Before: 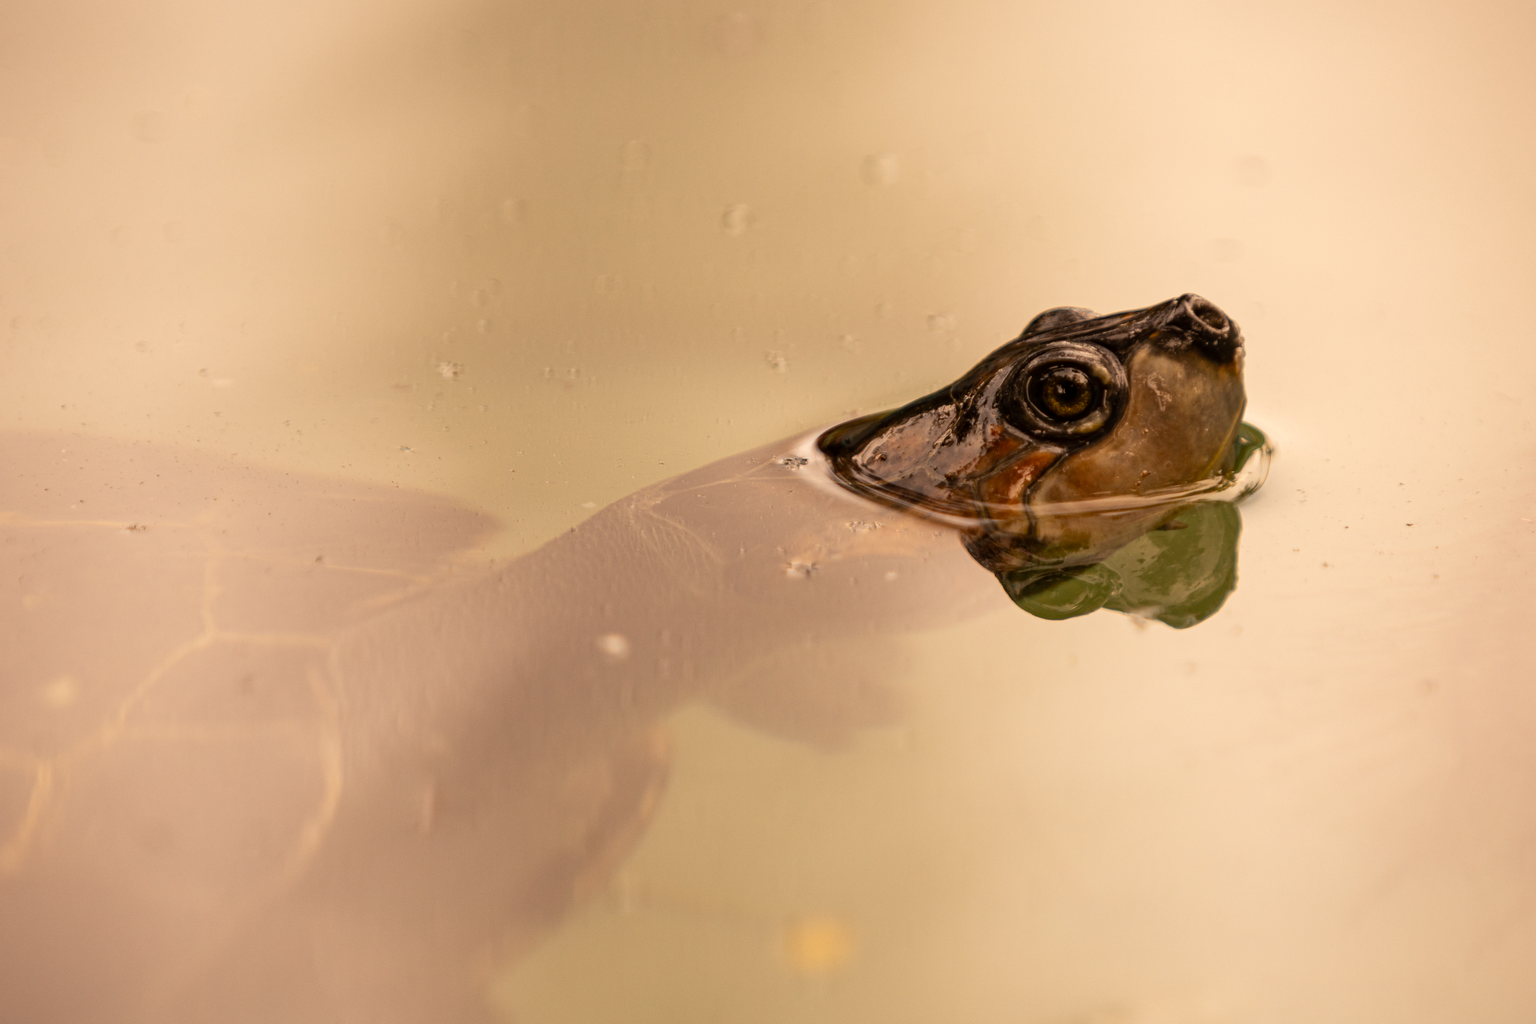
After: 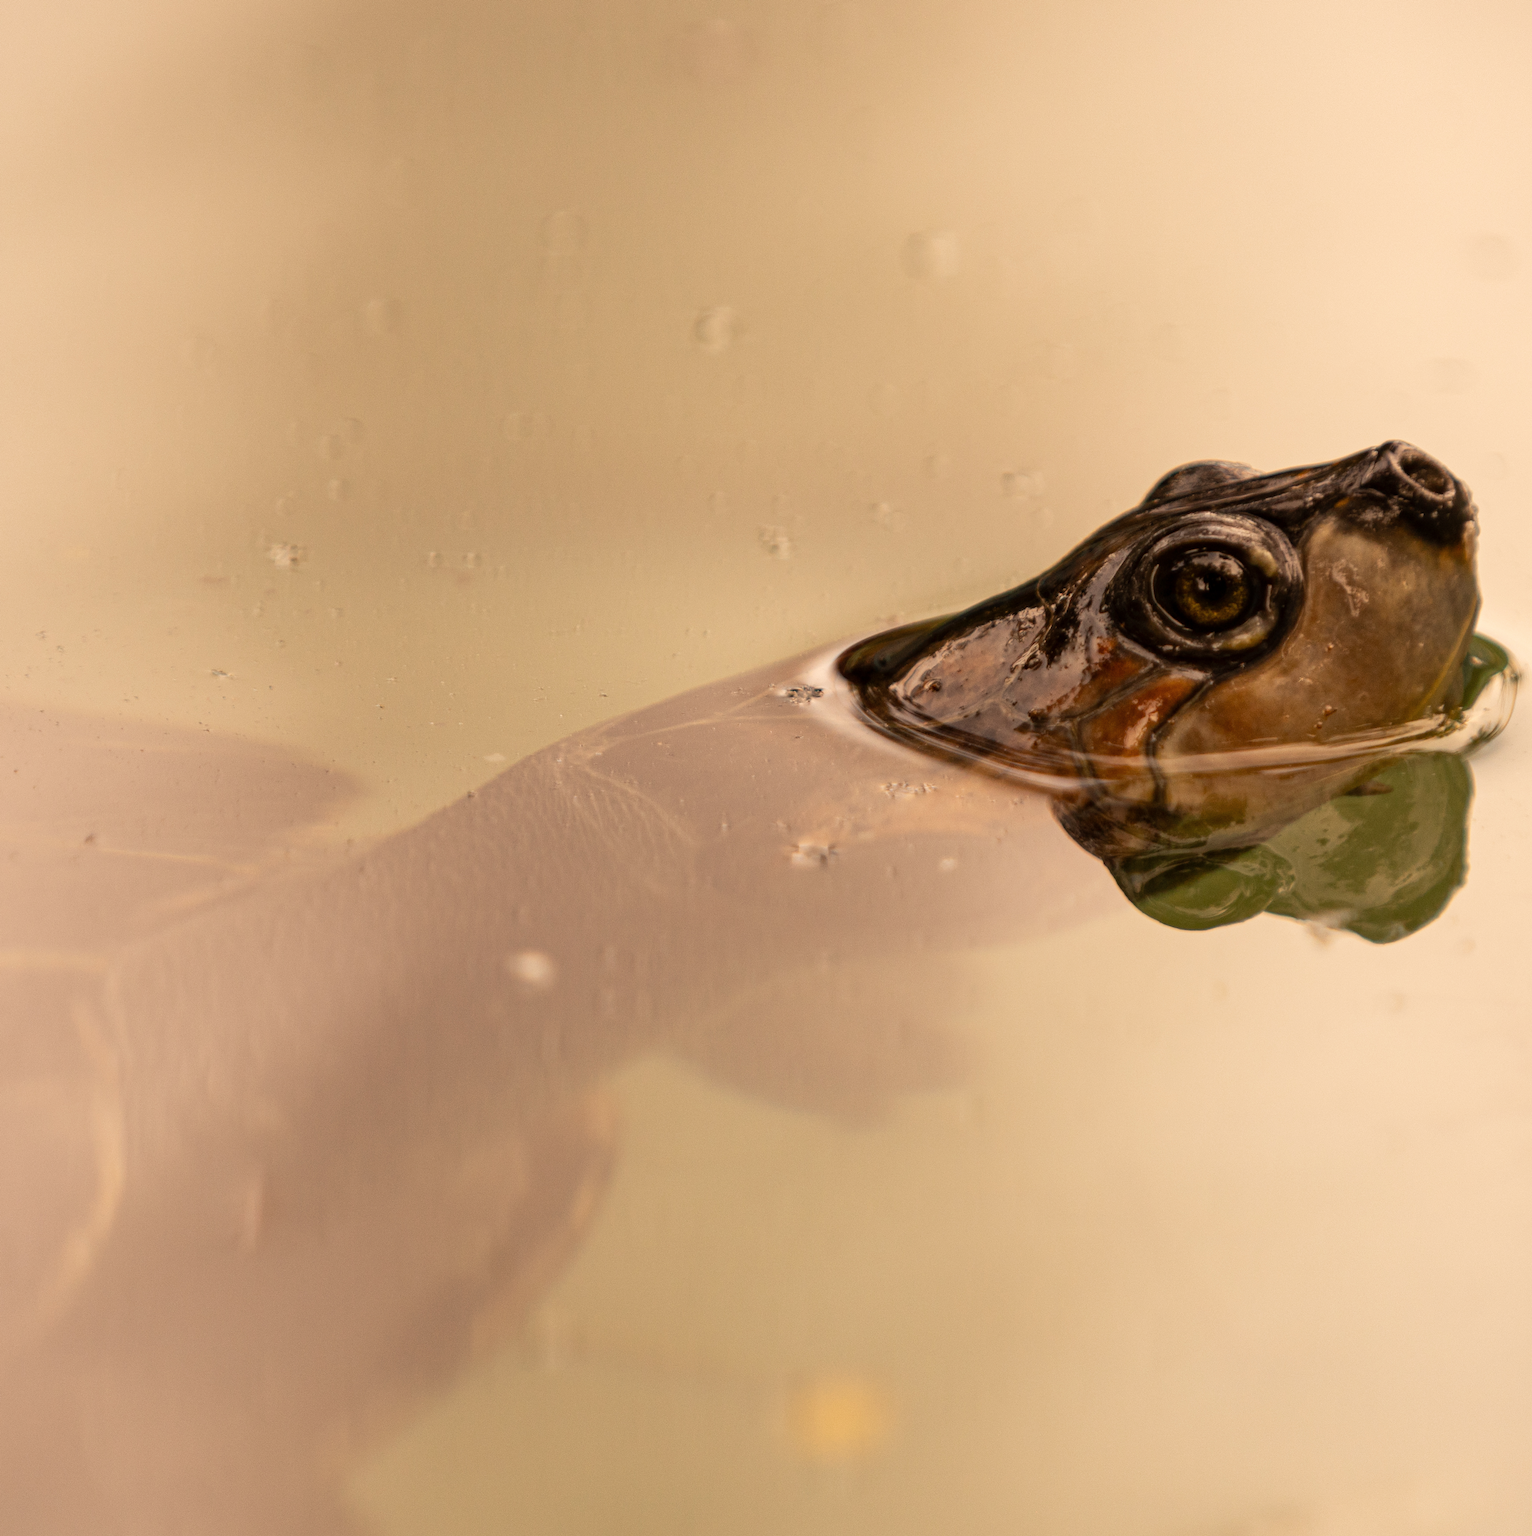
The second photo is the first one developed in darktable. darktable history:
color zones: curves: ch0 [(0.25, 0.5) (0.428, 0.473) (0.75, 0.5)]; ch1 [(0.243, 0.479) (0.398, 0.452) (0.75, 0.5)]
crop: left 16.899%, right 16.556%
